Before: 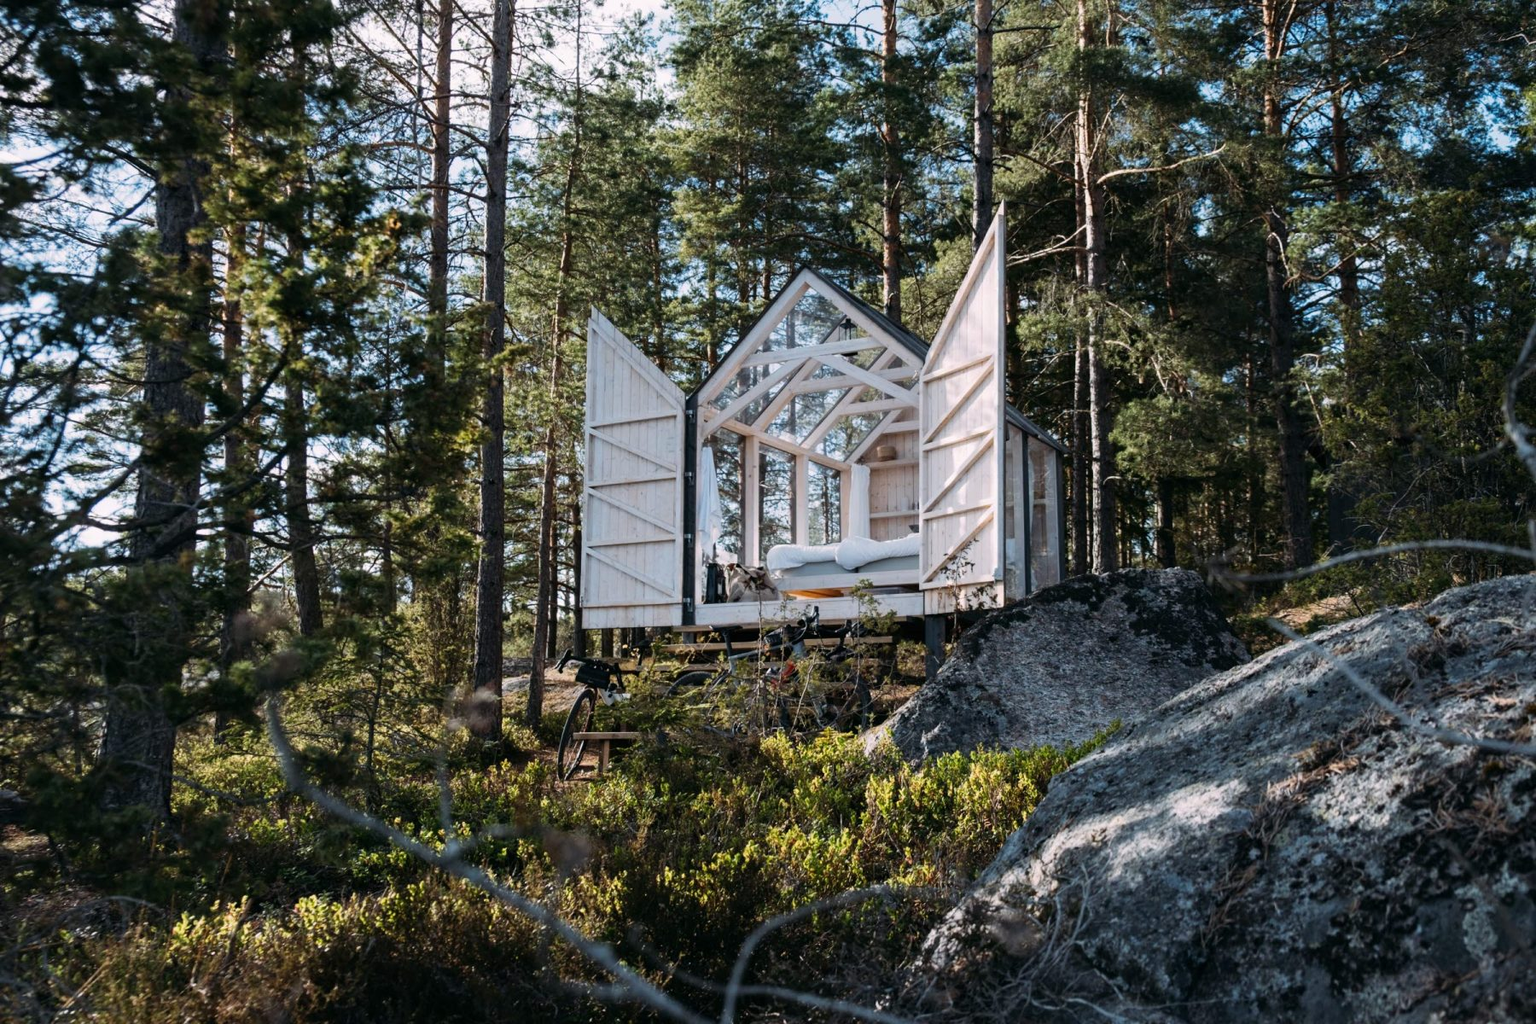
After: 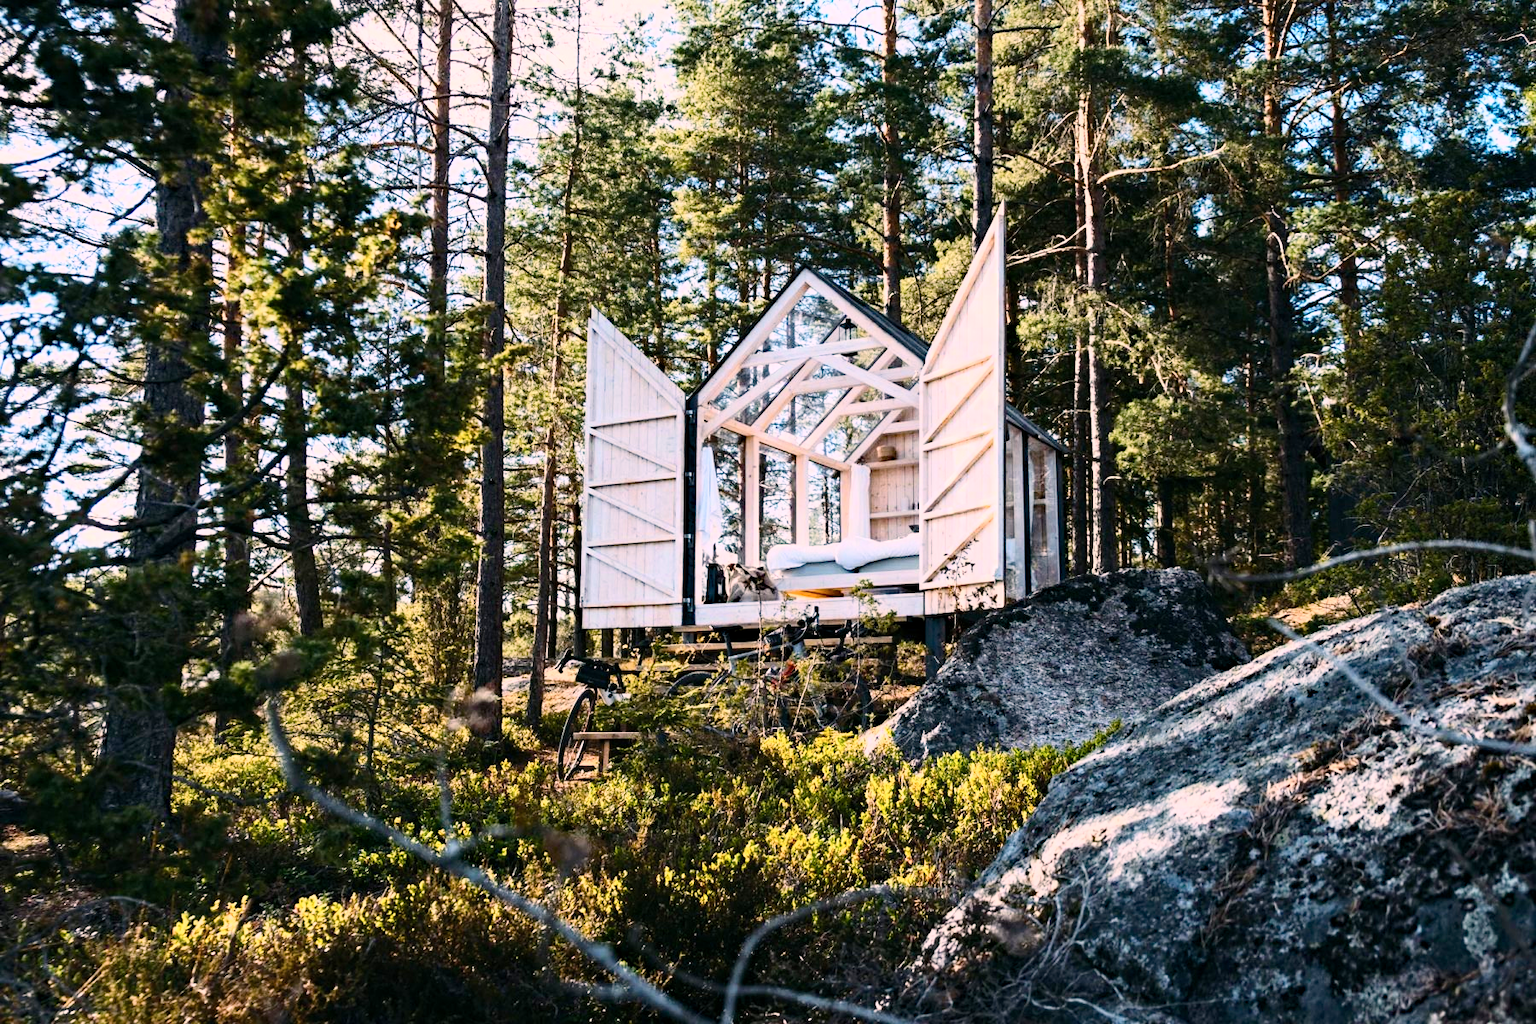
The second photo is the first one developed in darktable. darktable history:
color balance rgb: highlights gain › chroma 4.643%, highlights gain › hue 33.61°, linear chroma grading › global chroma 15%, perceptual saturation grading › global saturation 15.402%, perceptual saturation grading › highlights -19.621%, perceptual saturation grading › shadows 19.273%, global vibrance 20%
tone equalizer: on, module defaults
tone curve: curves: ch0 [(0, 0) (0.003, 0.003) (0.011, 0.013) (0.025, 0.028) (0.044, 0.05) (0.069, 0.078) (0.1, 0.113) (0.136, 0.153) (0.177, 0.2) (0.224, 0.271) (0.277, 0.374) (0.335, 0.47) (0.399, 0.574) (0.468, 0.688) (0.543, 0.79) (0.623, 0.859) (0.709, 0.919) (0.801, 0.957) (0.898, 0.978) (1, 1)], color space Lab, independent channels, preserve colors none
exposure: compensate exposure bias true, compensate highlight preservation false
haze removal: strength 0.286, distance 0.256, compatibility mode true, adaptive false
